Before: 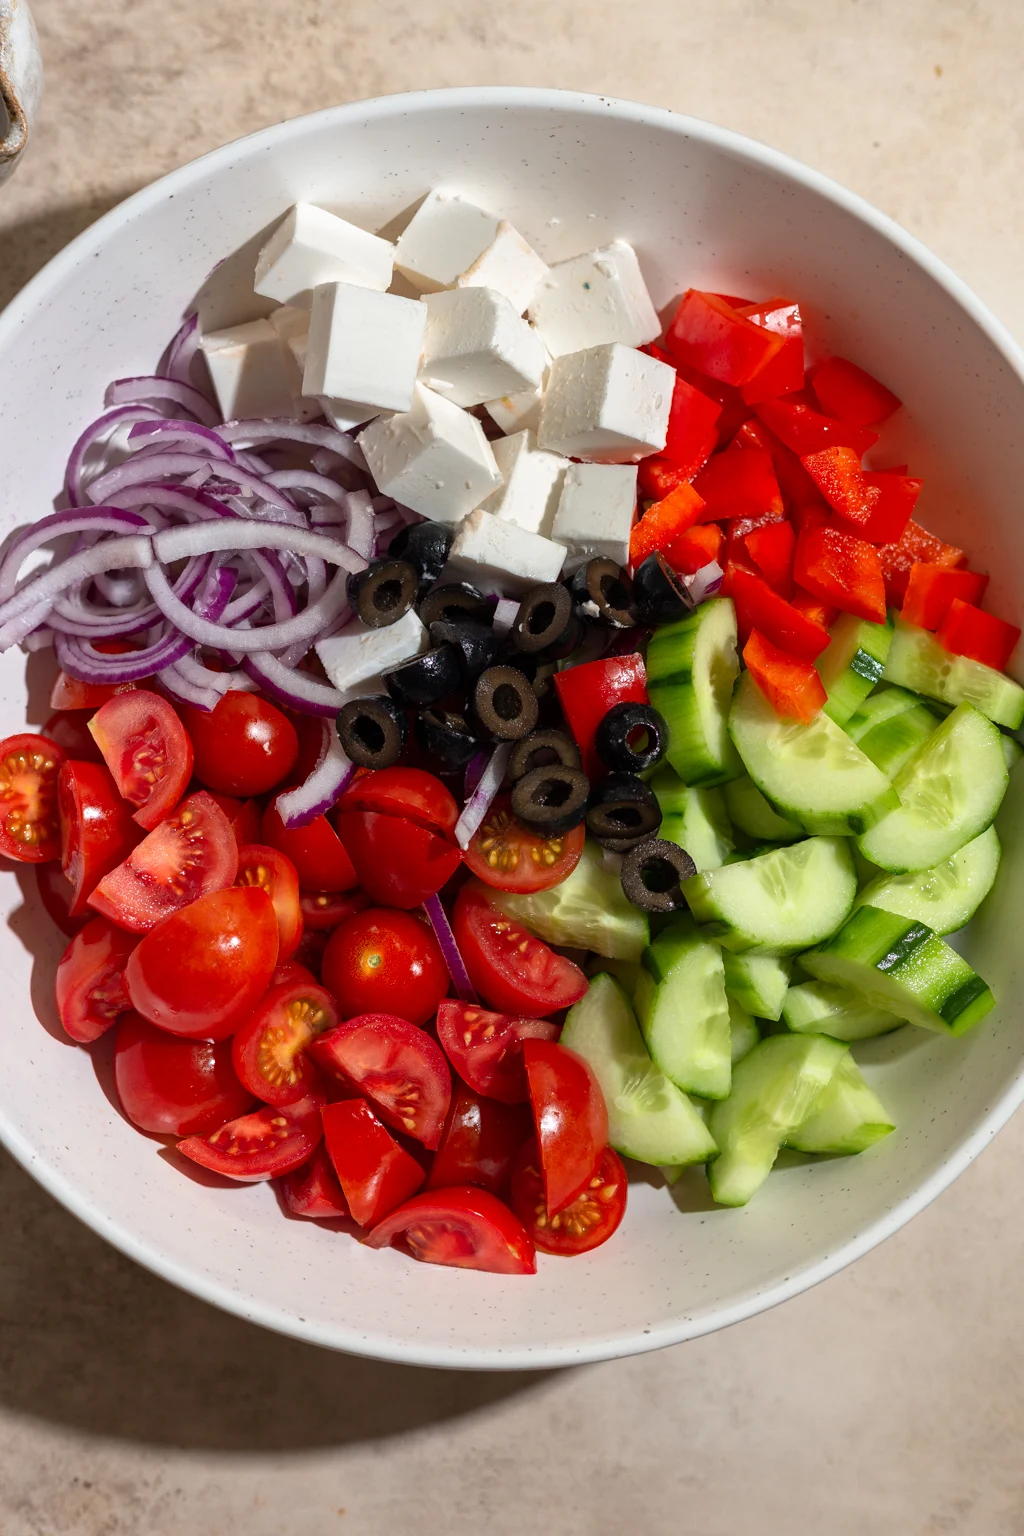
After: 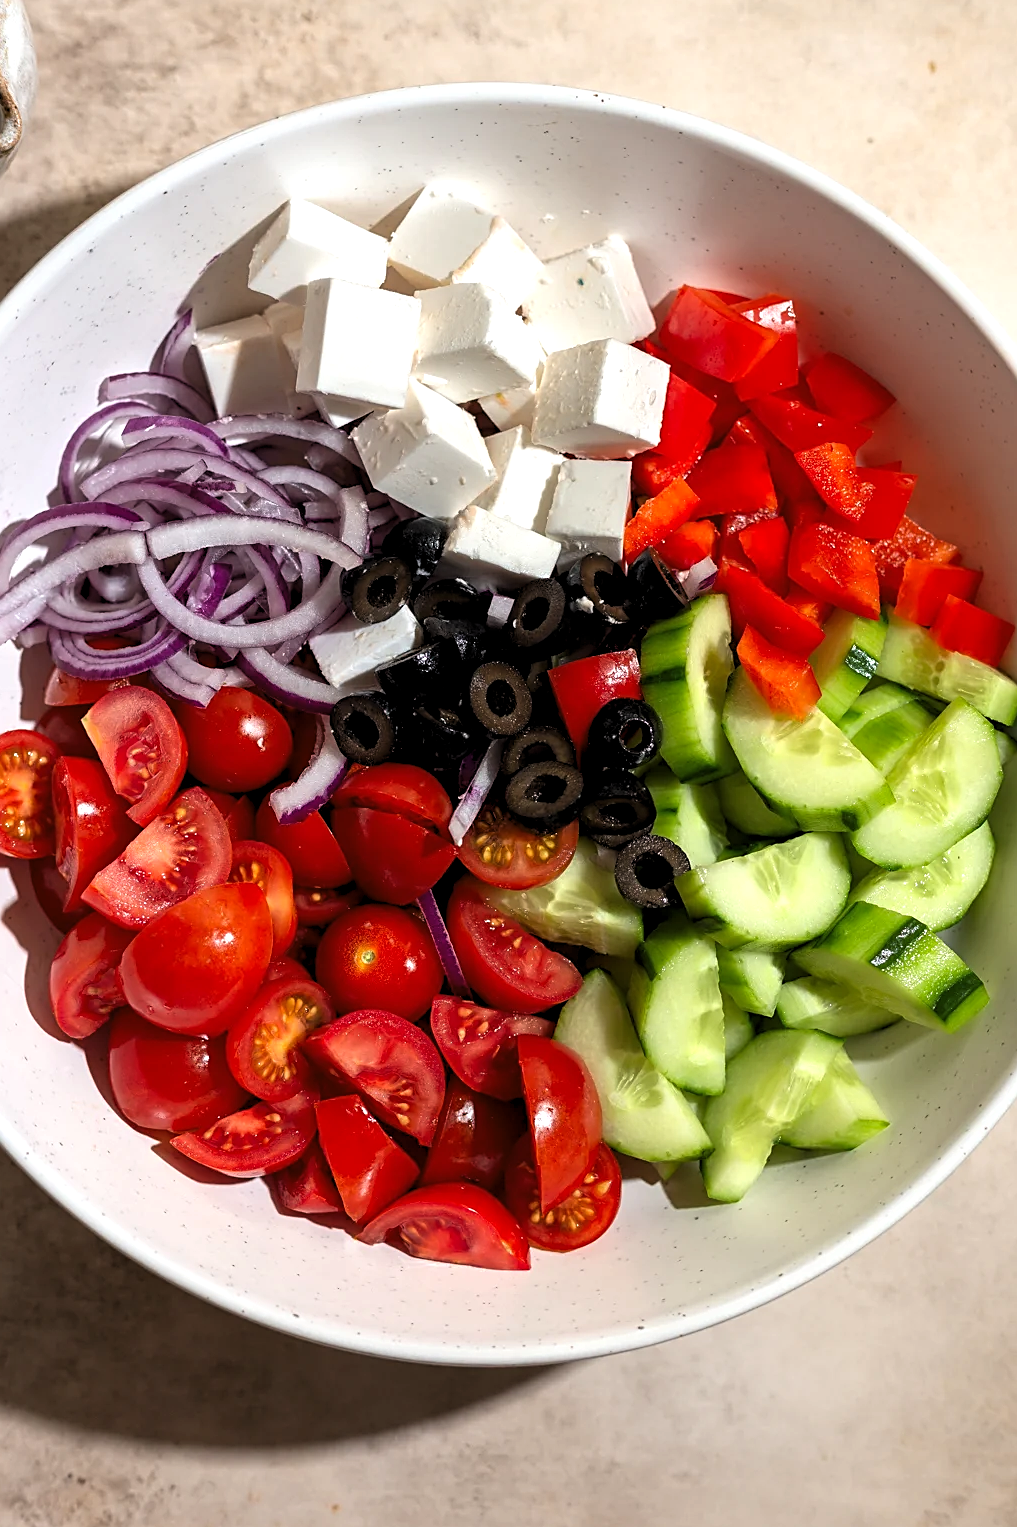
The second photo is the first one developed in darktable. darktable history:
levels: levels [0.055, 0.477, 0.9]
sharpen: on, module defaults
crop and rotate: left 0.615%, top 0.268%, bottom 0.276%
